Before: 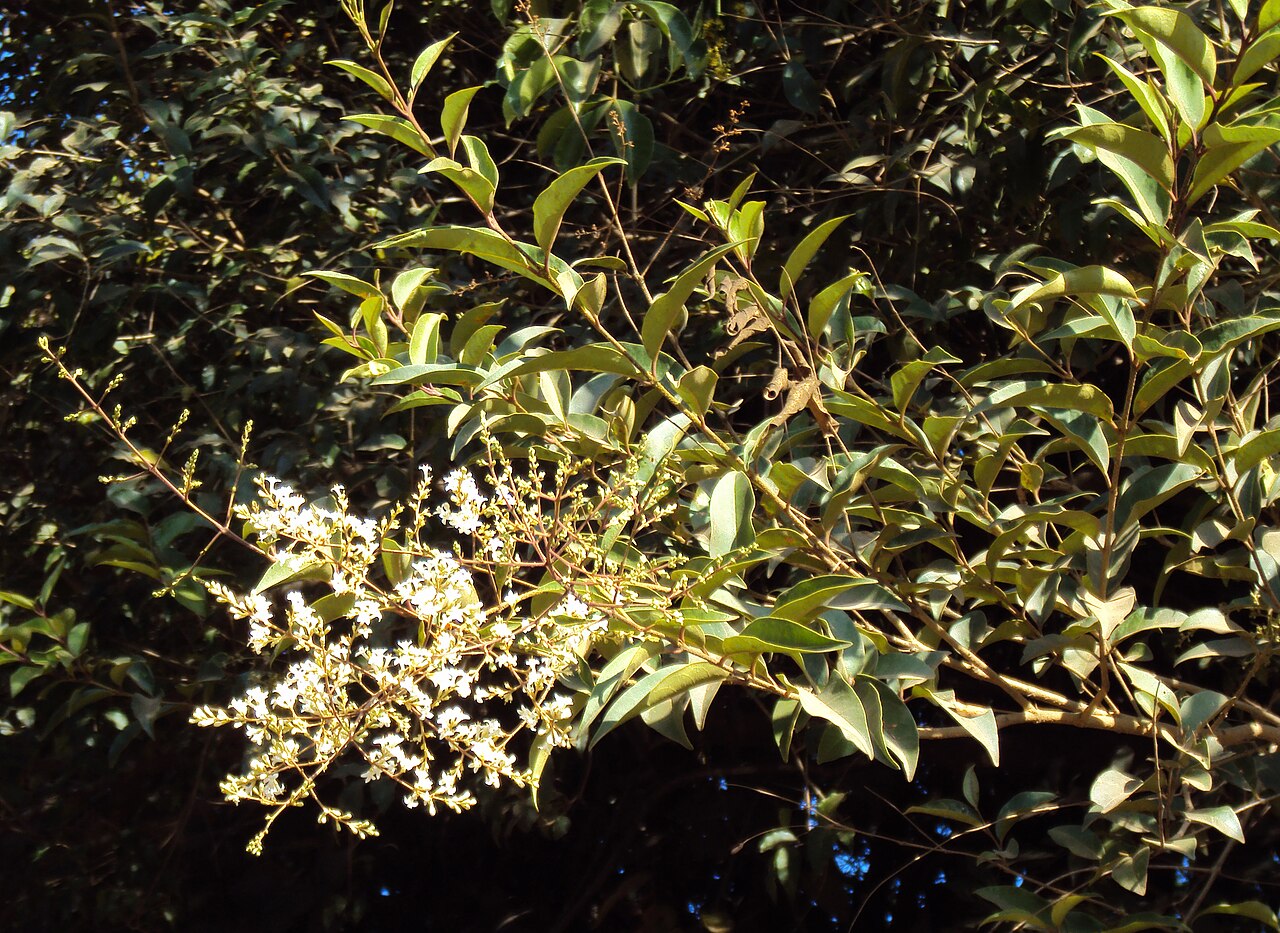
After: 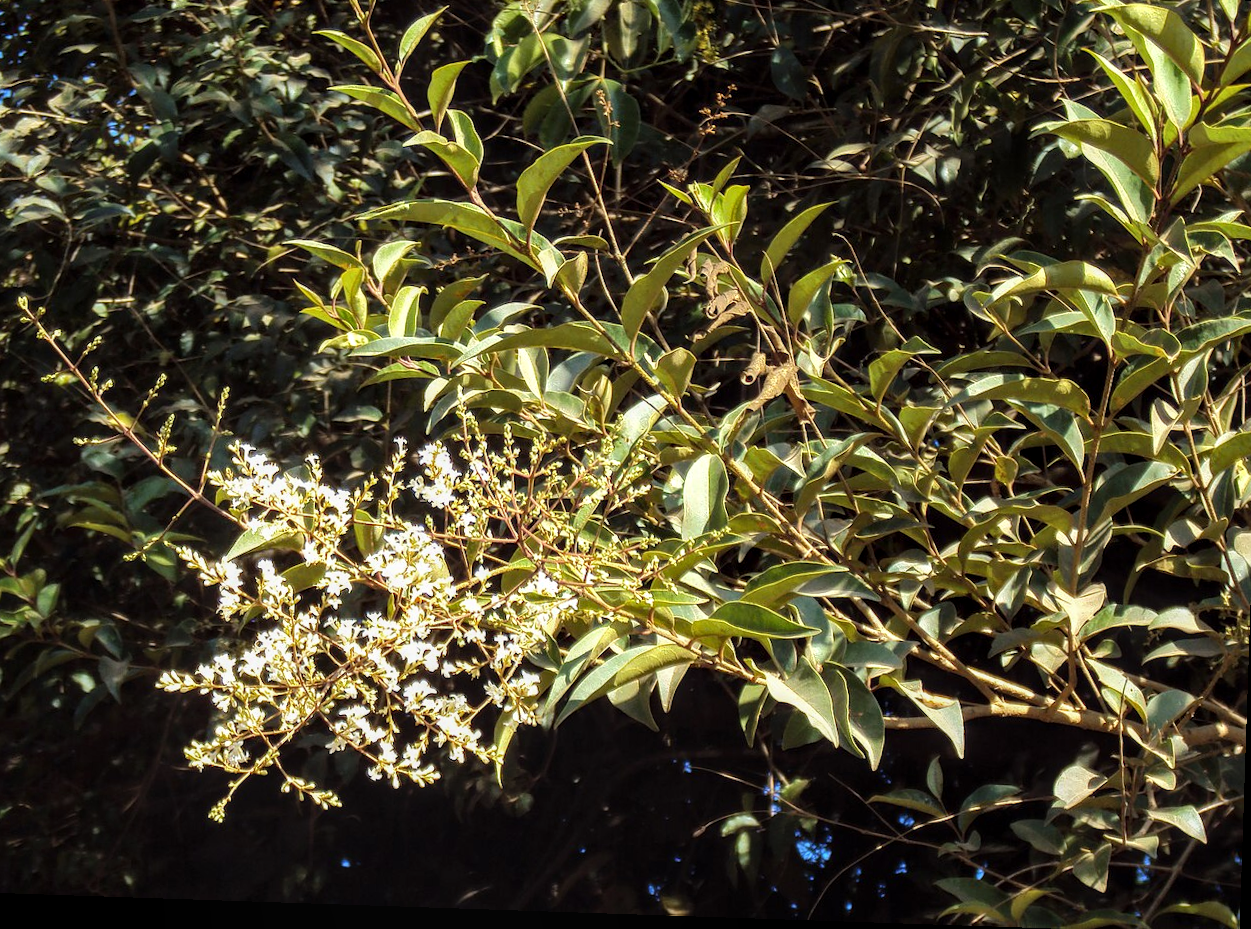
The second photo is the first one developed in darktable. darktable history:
local contrast: detail 130%
crop and rotate: angle -1.93°, left 3.126%, top 4.245%, right 1.391%, bottom 0.533%
